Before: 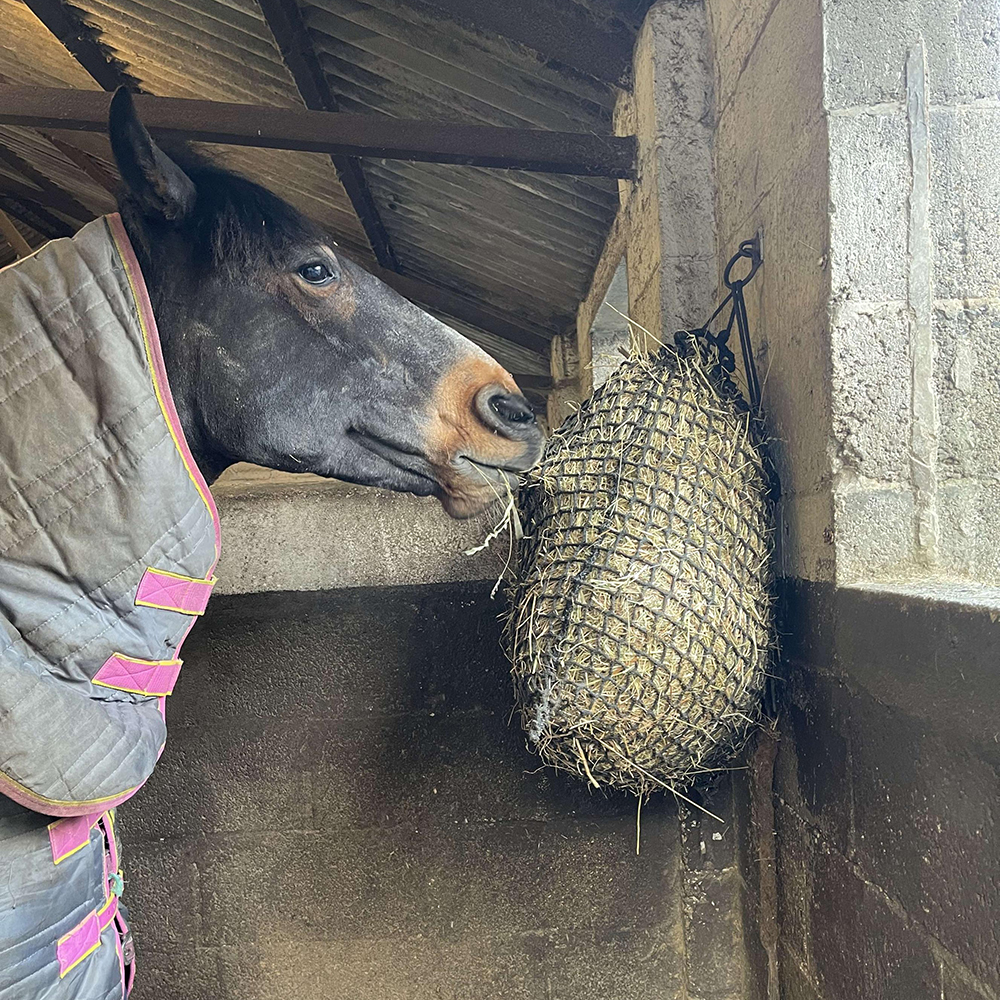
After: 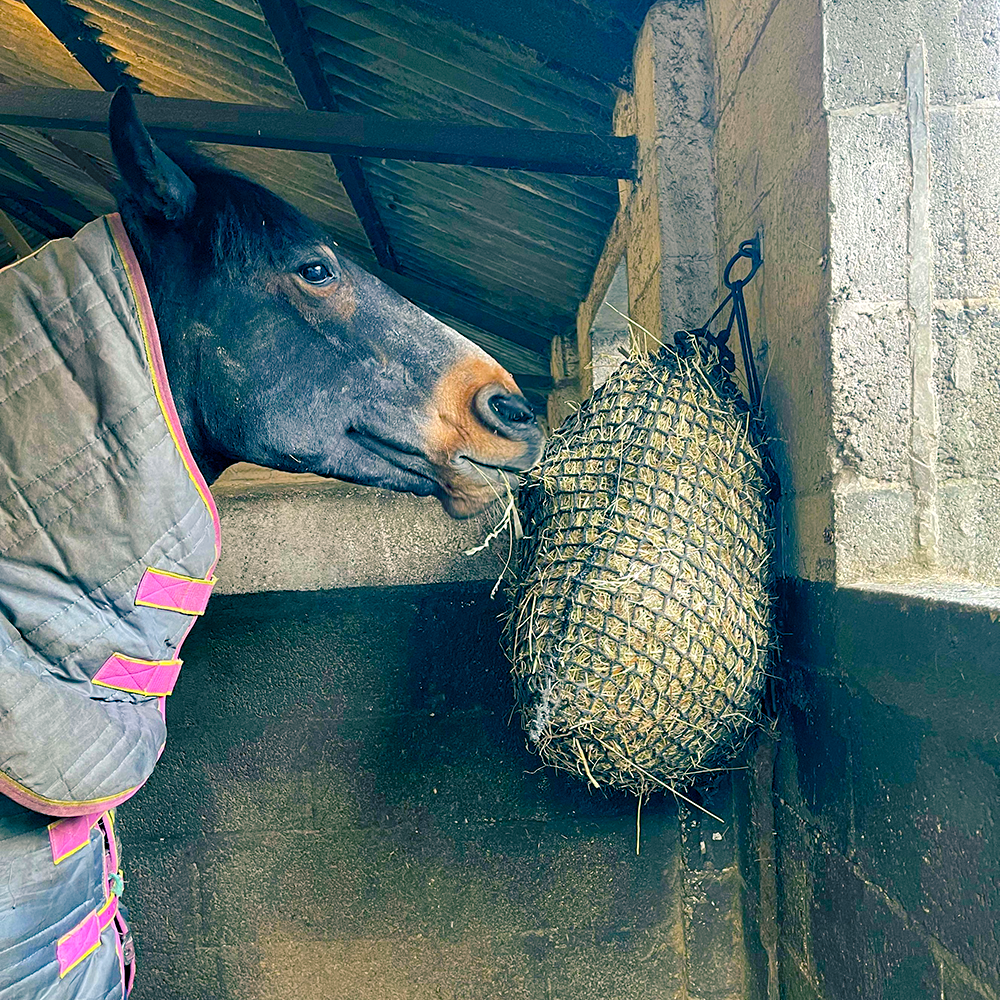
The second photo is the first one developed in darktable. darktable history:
haze removal: strength 0.1, compatibility mode true, adaptive false
tone equalizer: on, module defaults
color balance rgb: shadows lift › luminance -28.76%, shadows lift › chroma 10%, shadows lift › hue 230°, power › chroma 0.5%, power › hue 215°, highlights gain › luminance 7.14%, highlights gain › chroma 1%, highlights gain › hue 50°, global offset › luminance -0.29%, global offset › hue 260°, perceptual saturation grading › global saturation 20%, perceptual saturation grading › highlights -13.92%, perceptual saturation grading › shadows 50%
